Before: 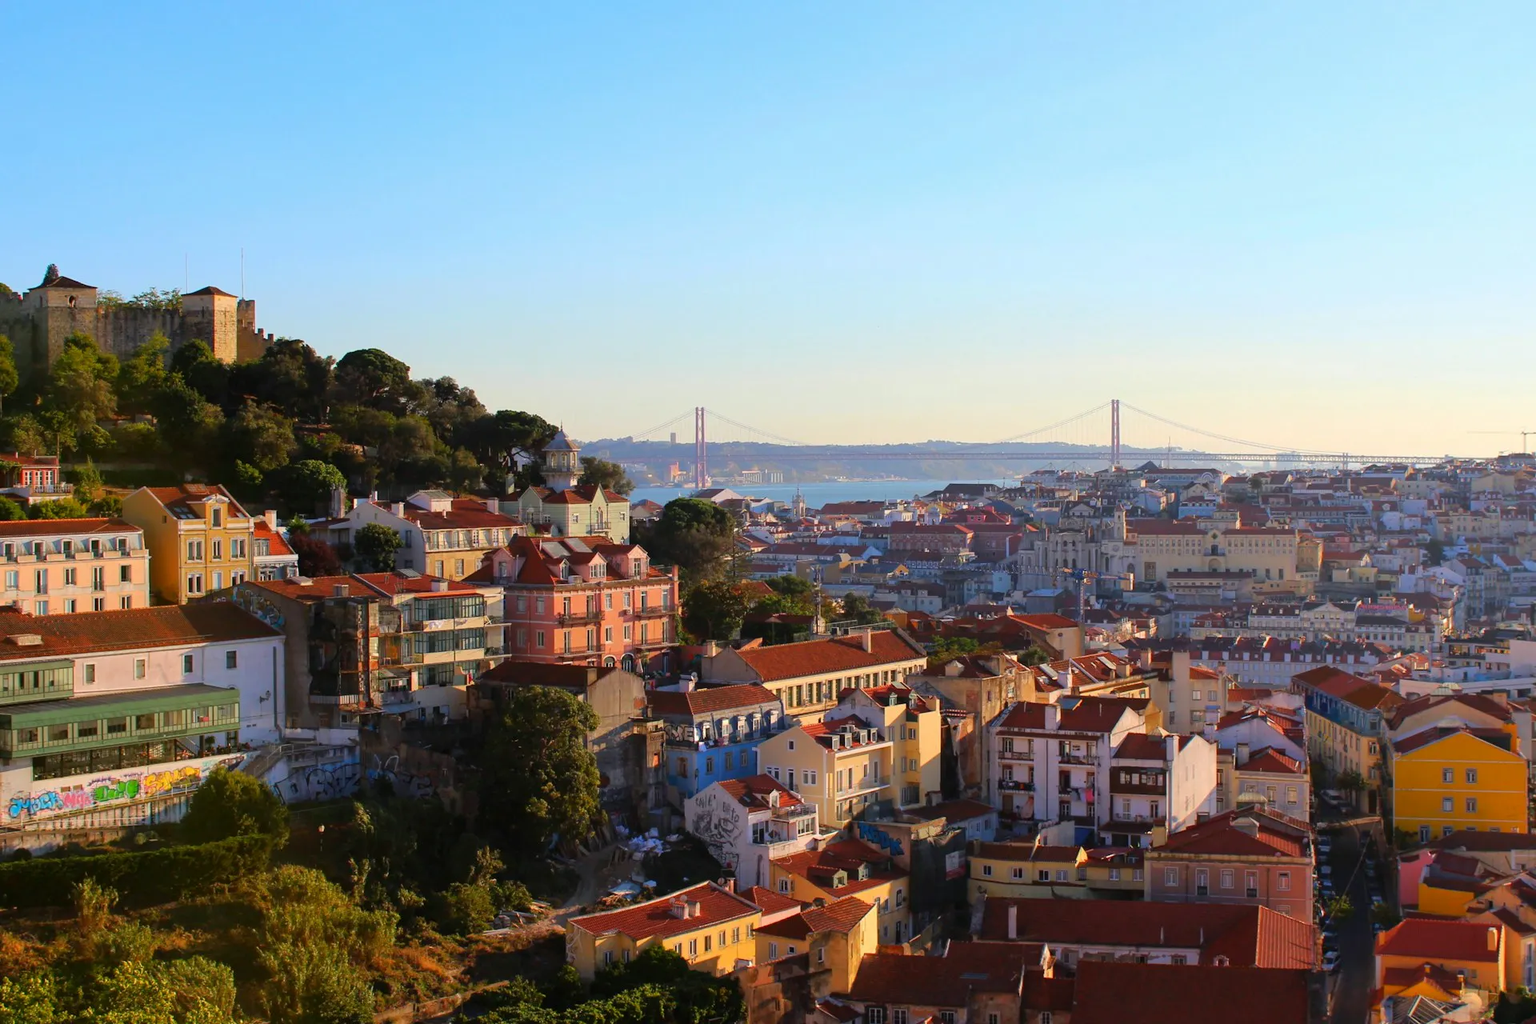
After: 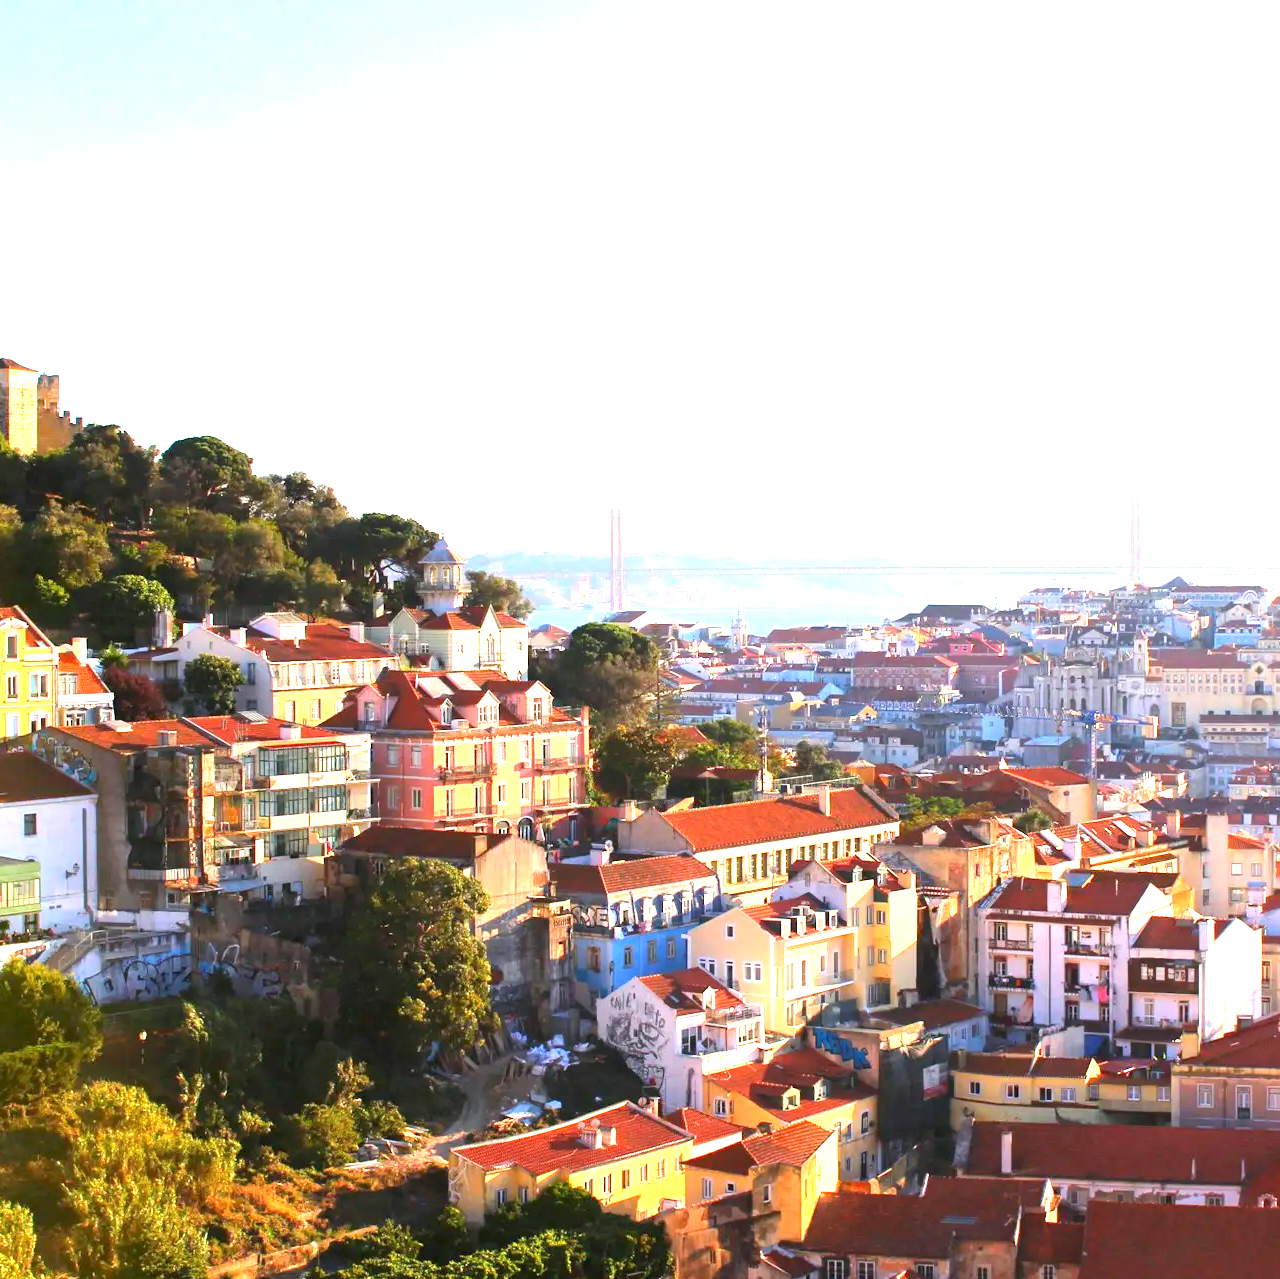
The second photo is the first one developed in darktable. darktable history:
exposure: exposure 2 EV, compensate highlight preservation false
crop and rotate: left 13.537%, right 19.796%
tone equalizer: on, module defaults
